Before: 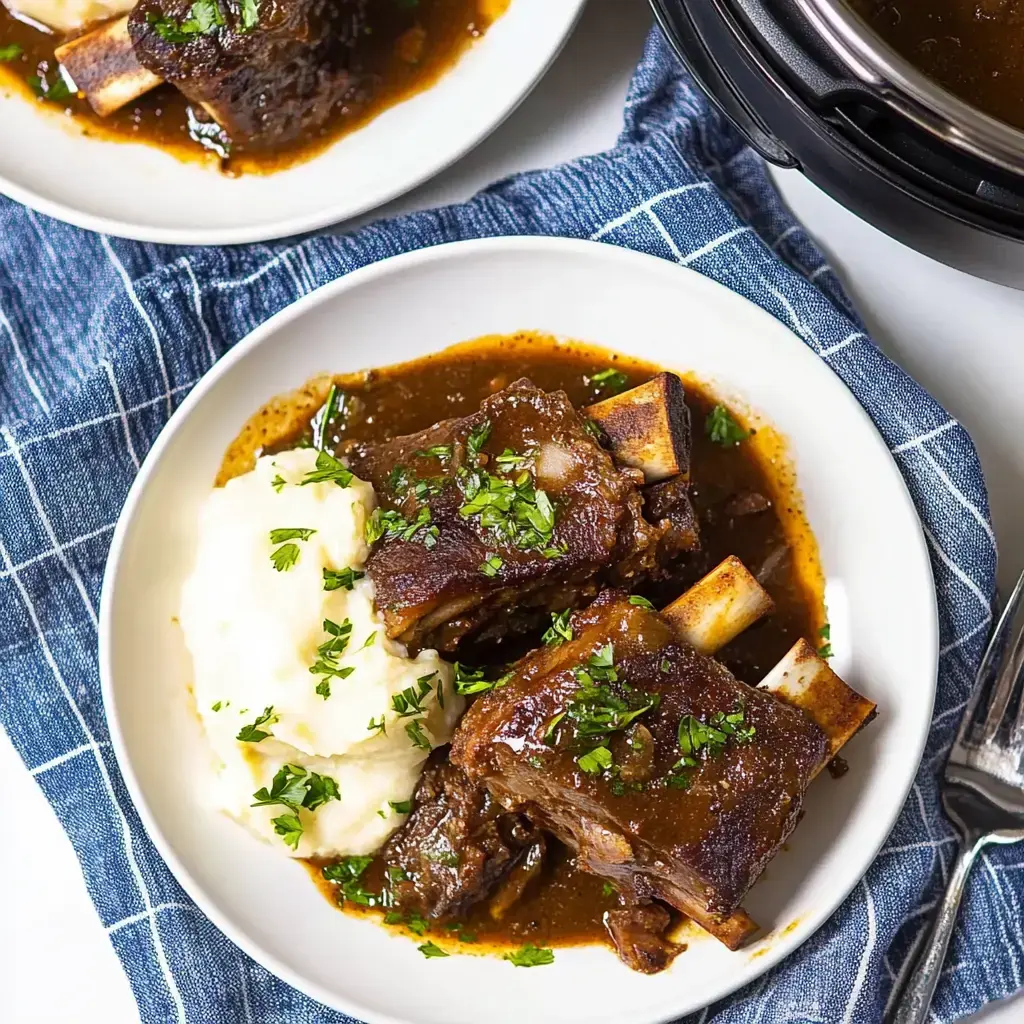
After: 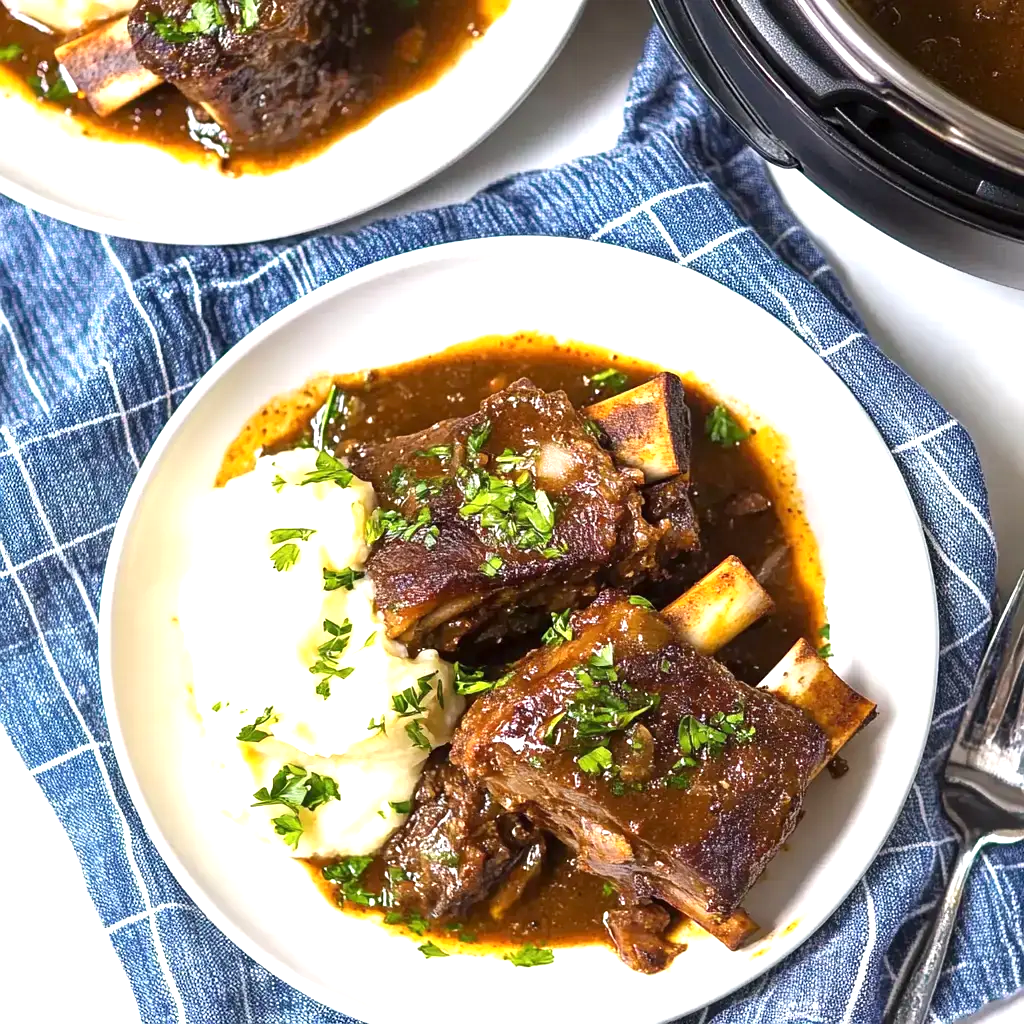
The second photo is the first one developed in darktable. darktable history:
exposure: exposure 0.716 EV, compensate exposure bias true, compensate highlight preservation false
